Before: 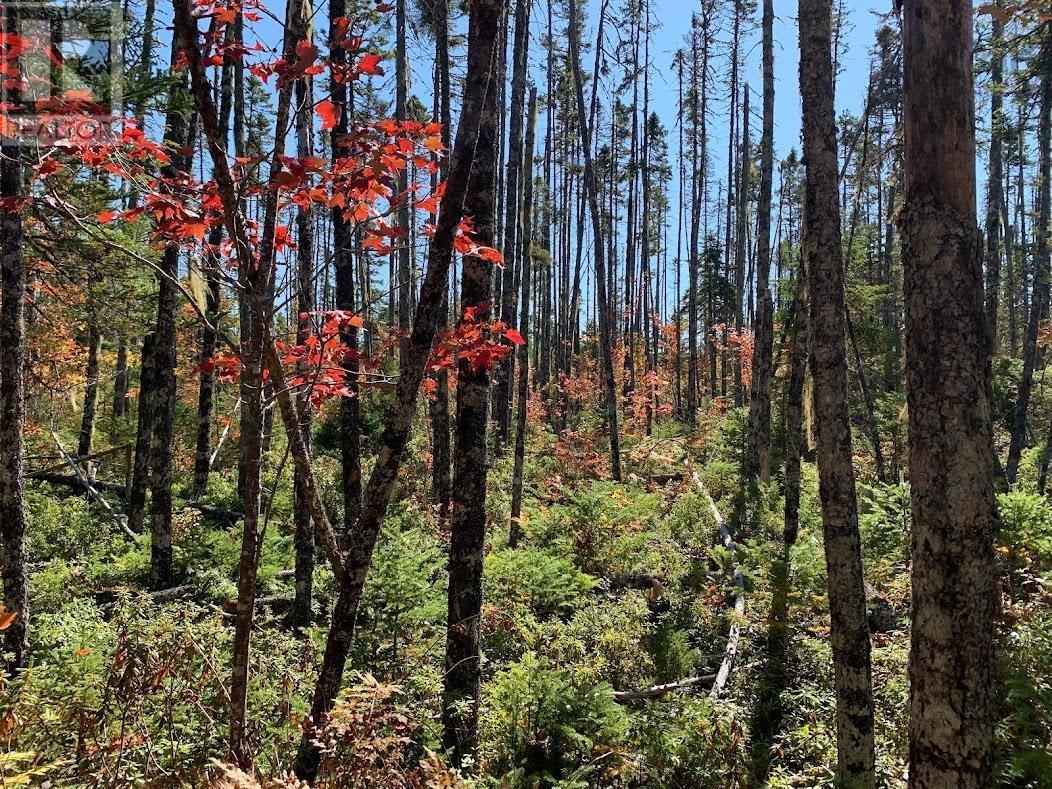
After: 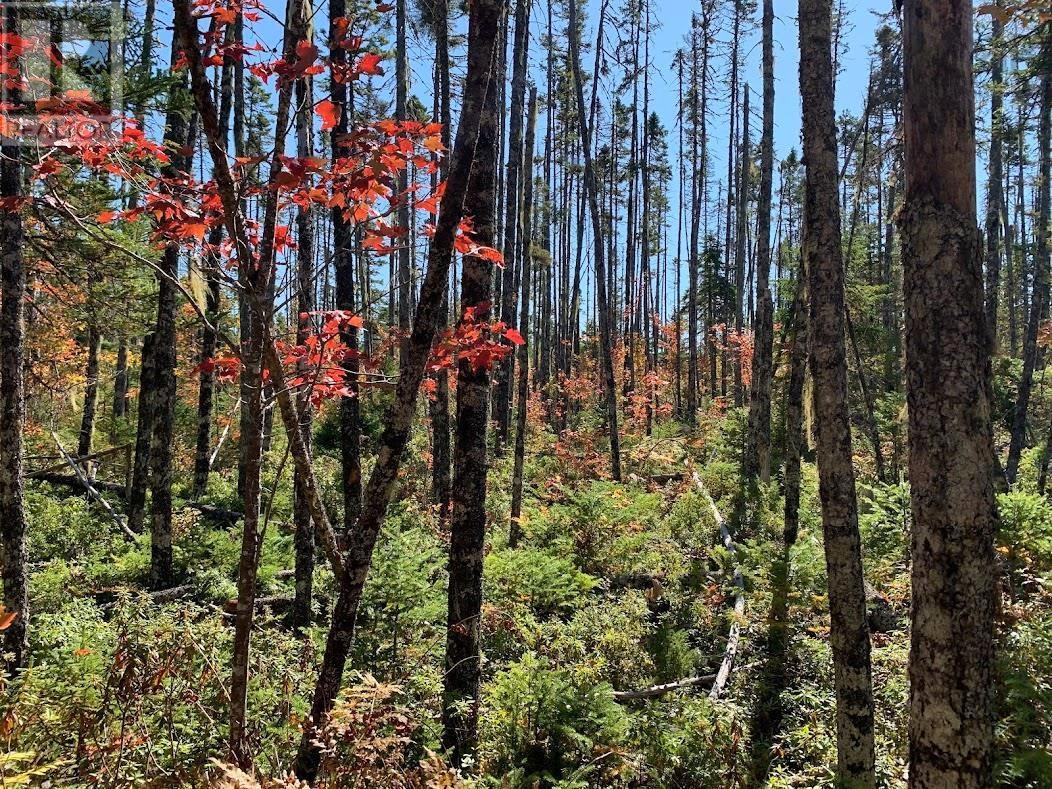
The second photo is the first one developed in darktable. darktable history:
shadows and highlights: shadows 36.15, highlights -27.12, soften with gaussian
color balance rgb: perceptual saturation grading › global saturation -0.091%, global vibrance 20%
contrast brightness saturation: saturation -0.042
